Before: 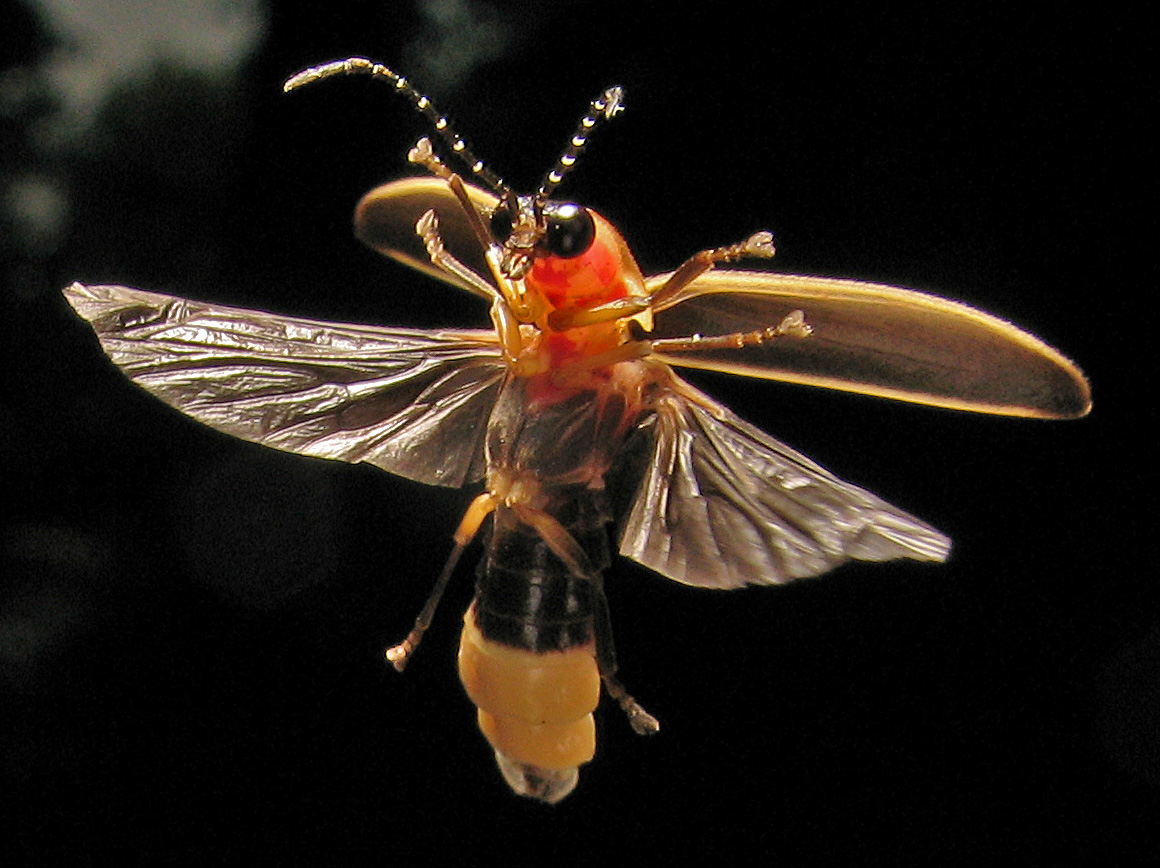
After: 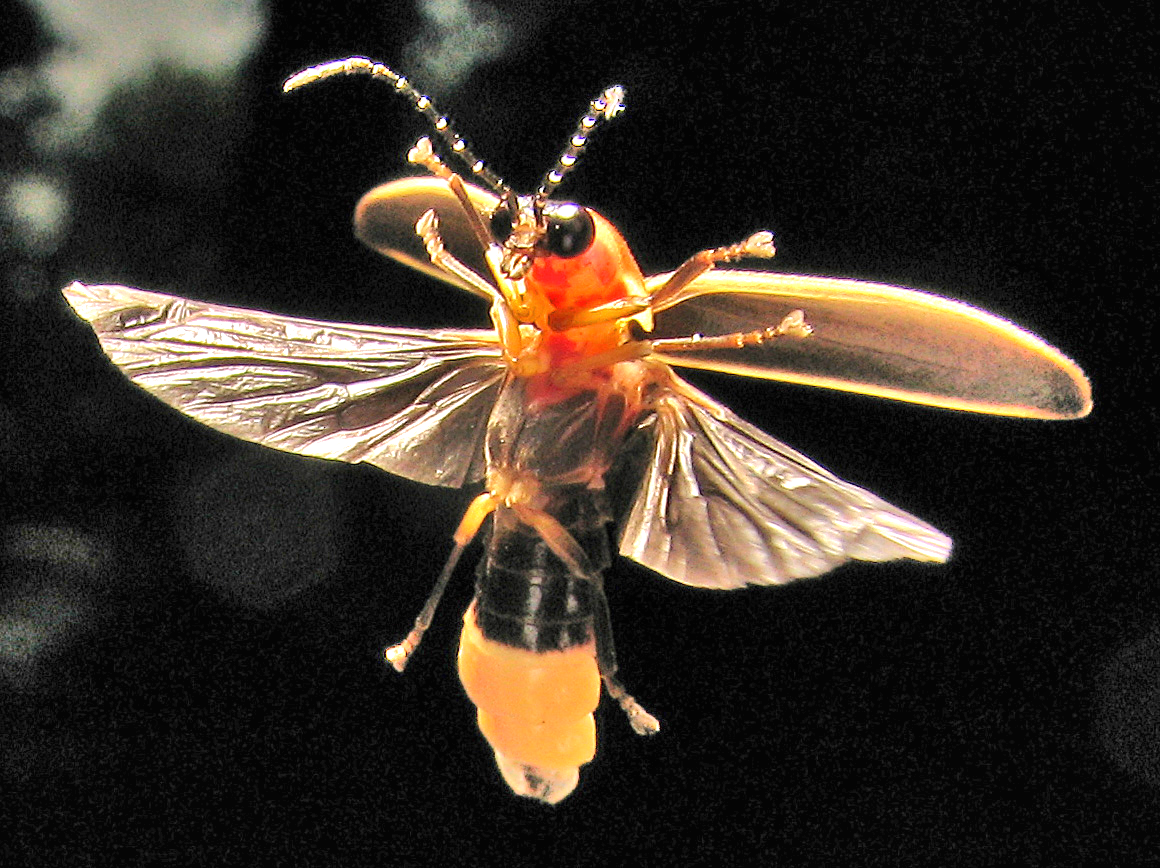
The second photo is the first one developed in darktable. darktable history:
exposure: black level correction 0, exposure 1.106 EV, compensate exposure bias true, compensate highlight preservation false
shadows and highlights: shadows 59.58, soften with gaussian
